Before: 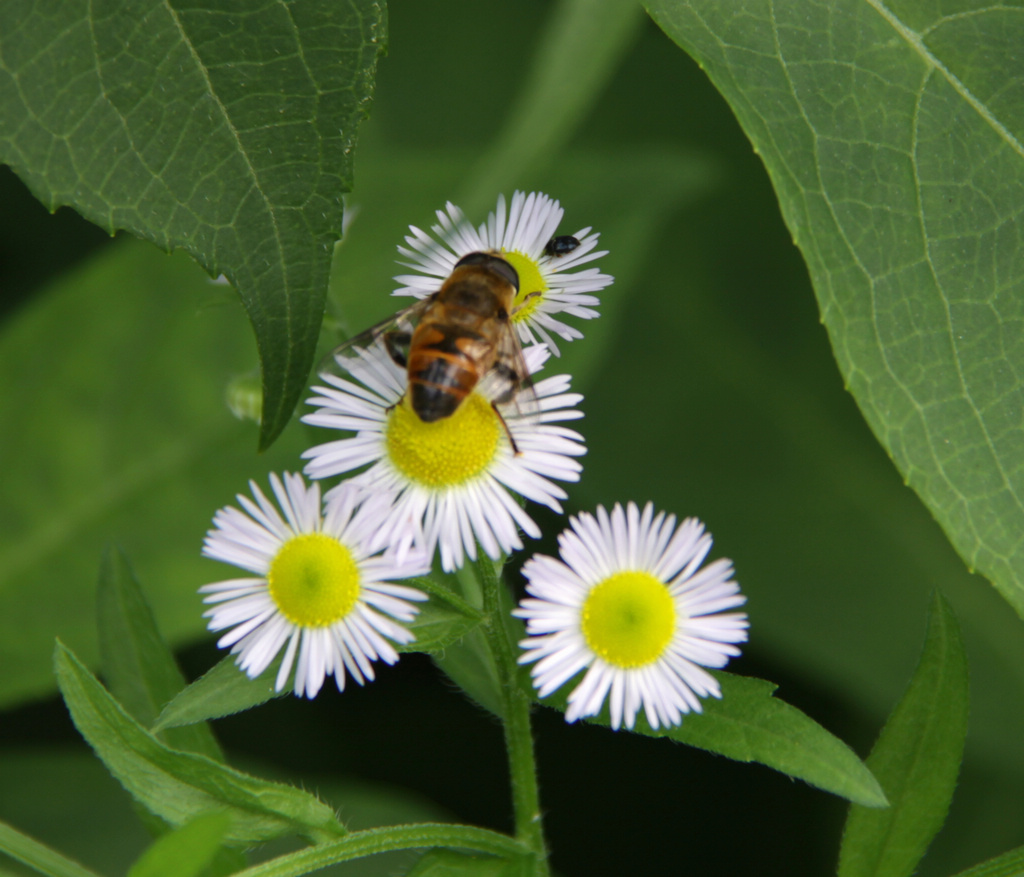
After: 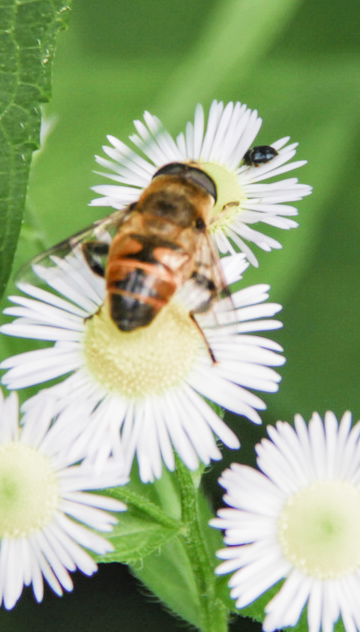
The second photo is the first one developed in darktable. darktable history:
crop and rotate: left 29.496%, top 10.294%, right 35.296%, bottom 17.587%
local contrast: on, module defaults
filmic rgb: black relative exposure -7.65 EV, white relative exposure 4.56 EV, hardness 3.61, color science v5 (2021), contrast in shadows safe, contrast in highlights safe
exposure: black level correction 0.001, exposure 1.738 EV, compensate exposure bias true, compensate highlight preservation false
